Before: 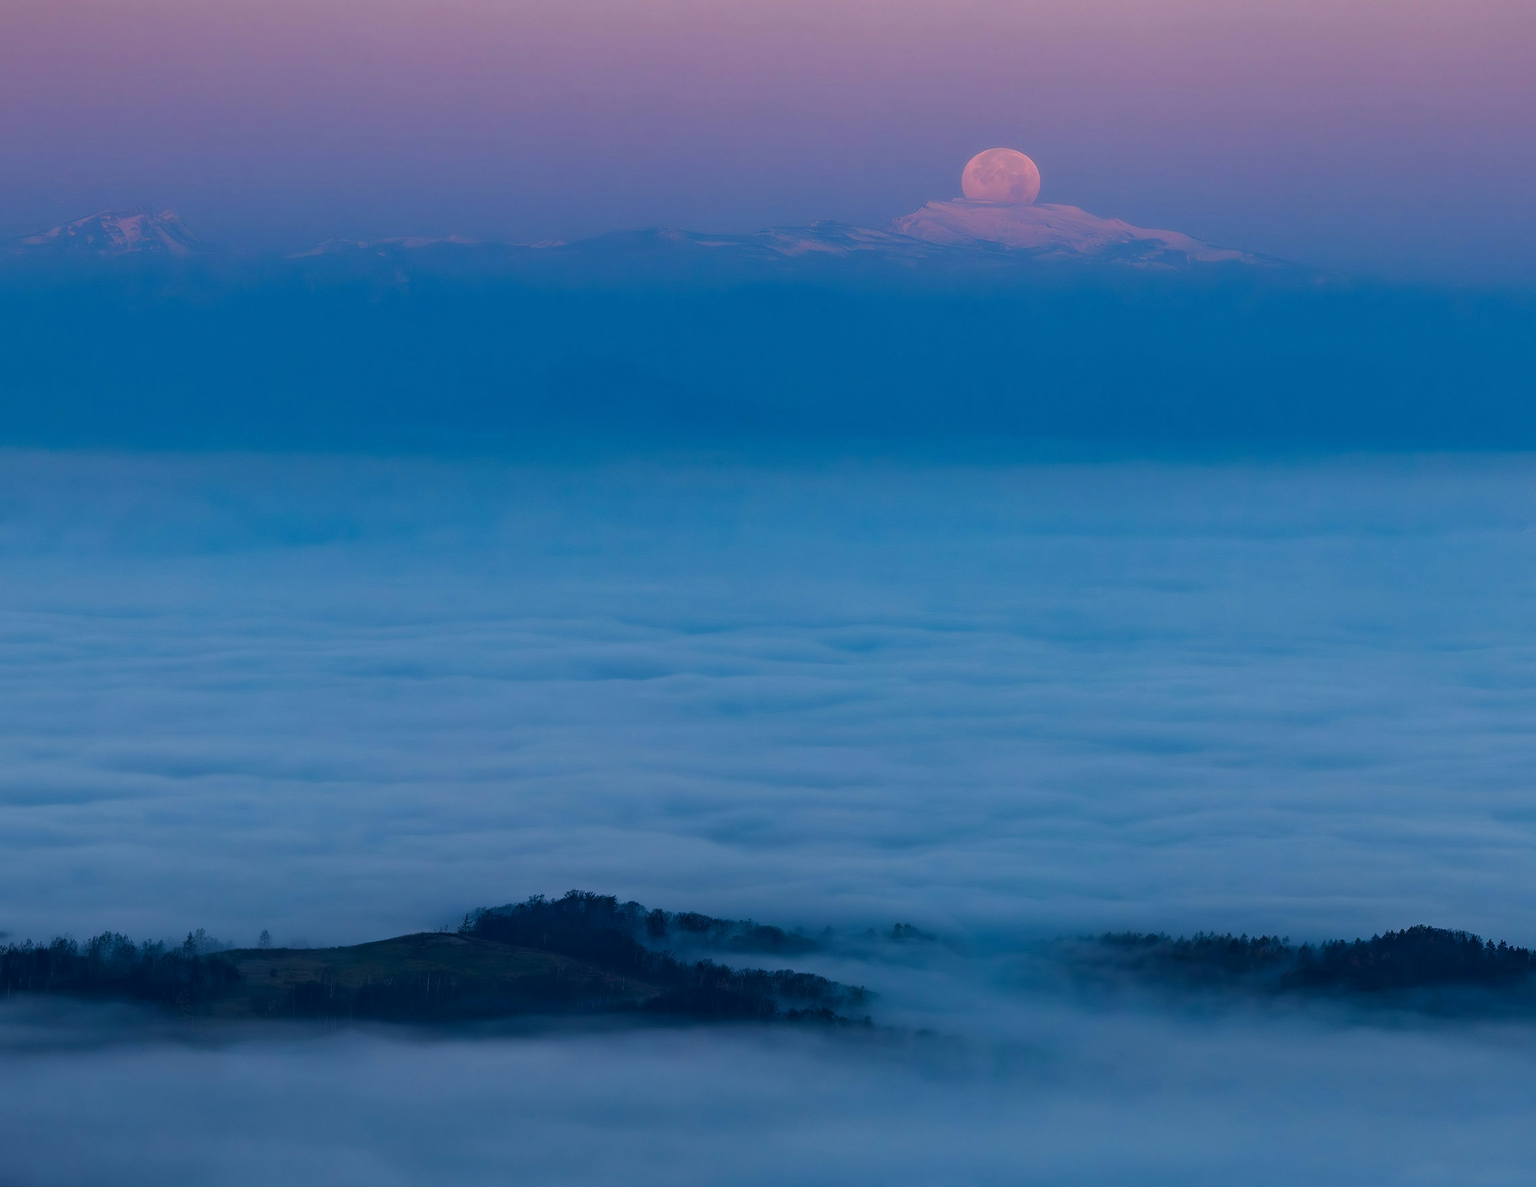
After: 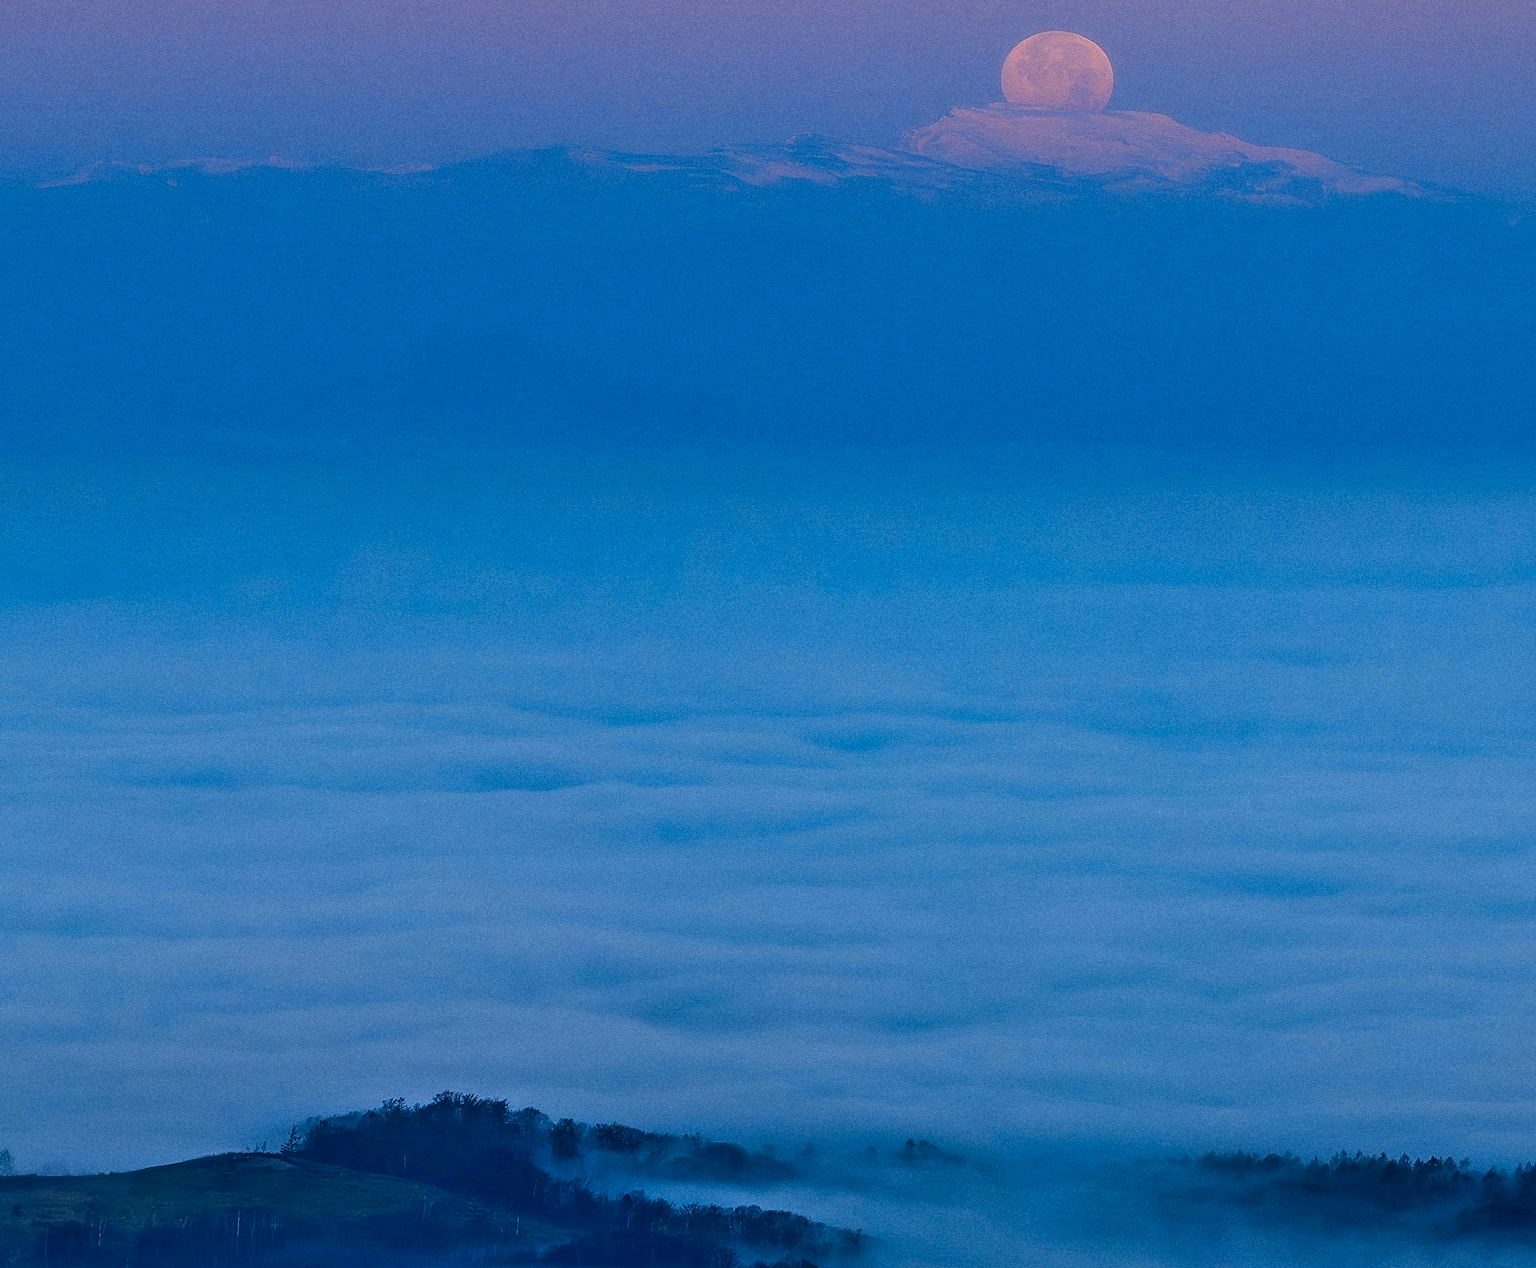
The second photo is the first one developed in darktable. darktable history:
crop and rotate: left 17.046%, top 10.659%, right 12.989%, bottom 14.553%
local contrast: detail 110%
shadows and highlights: soften with gaussian
sharpen: on, module defaults
grain: on, module defaults
color contrast: green-magenta contrast 0.85, blue-yellow contrast 1.25, unbound 0
